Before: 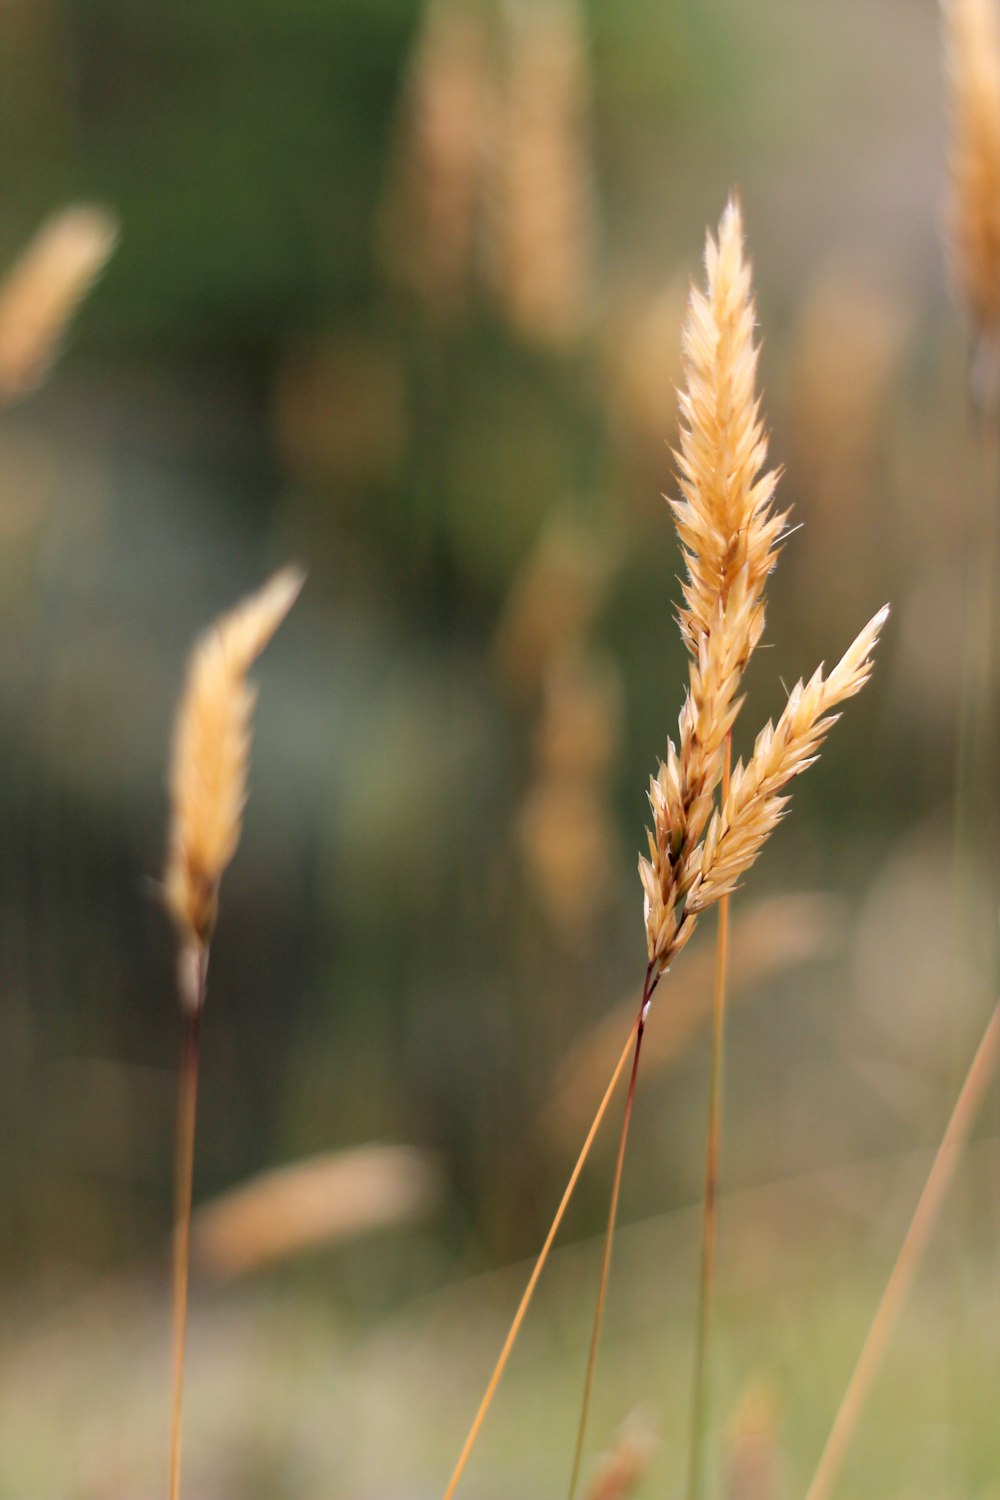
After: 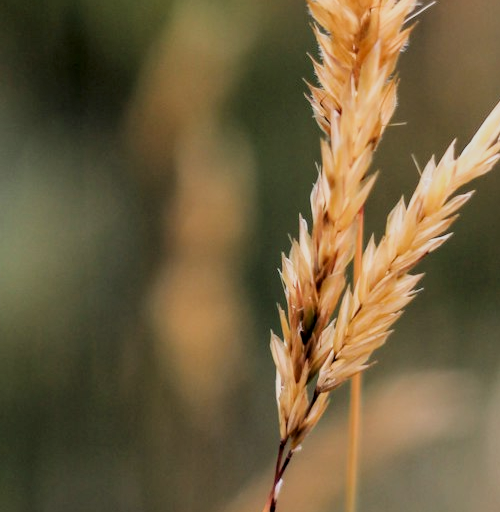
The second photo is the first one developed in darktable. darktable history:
crop: left 36.896%, top 34.818%, right 13.101%, bottom 30.996%
filmic rgb: black relative exposure -7.65 EV, white relative exposure 4.56 EV, hardness 3.61, contrast 1.11
local contrast: on, module defaults
